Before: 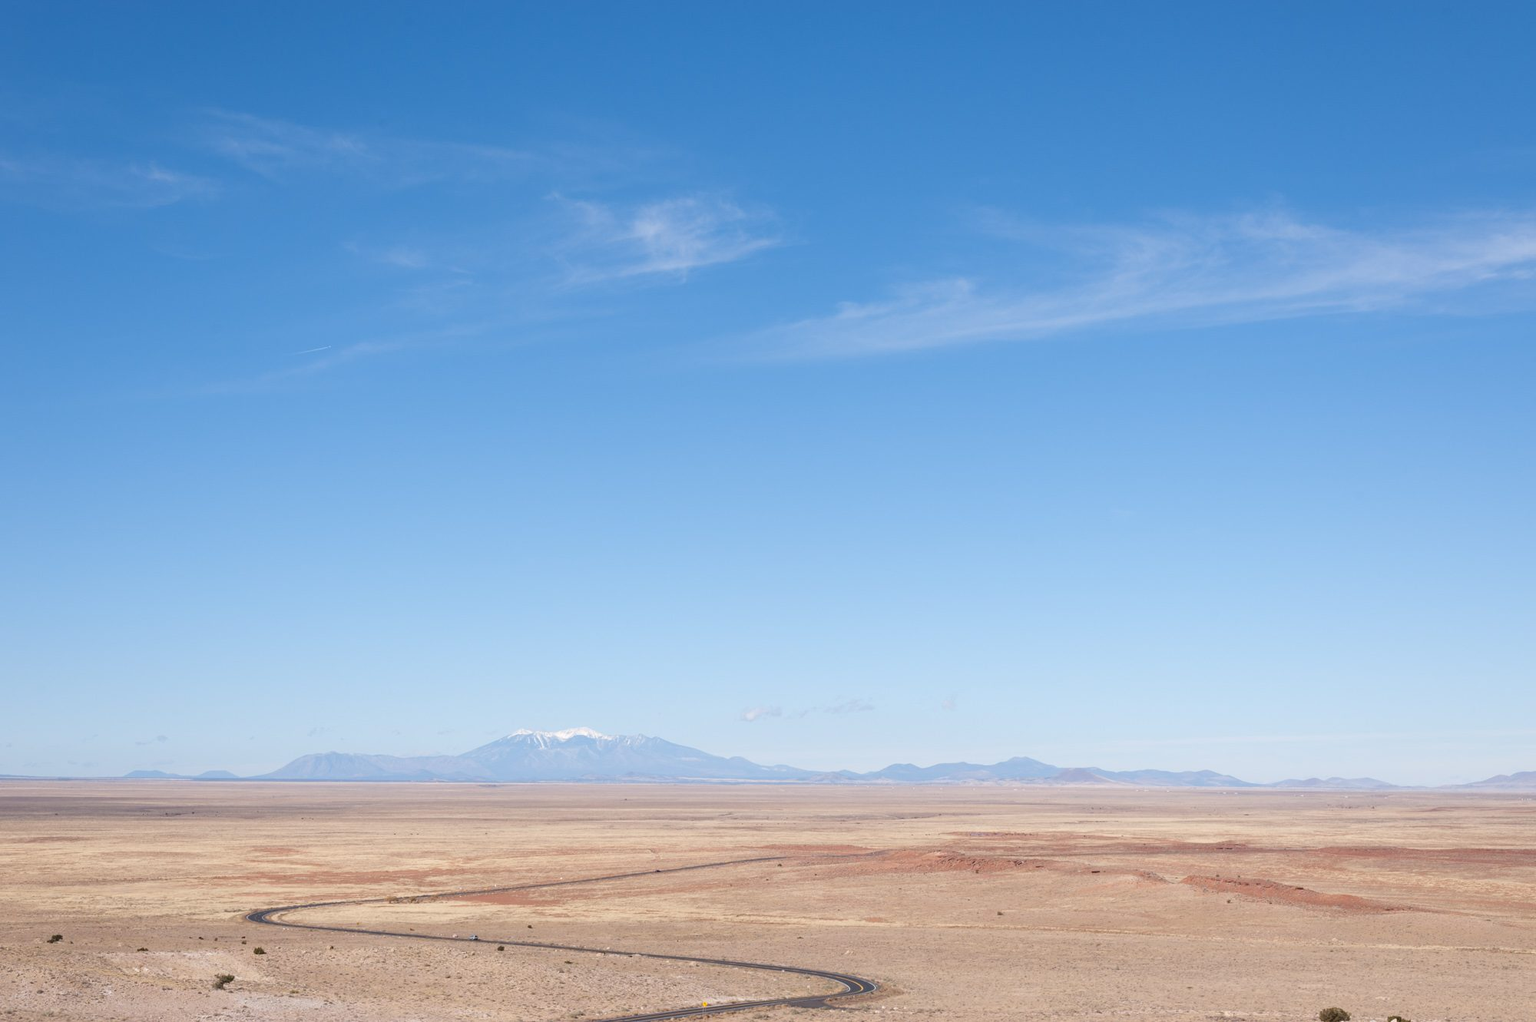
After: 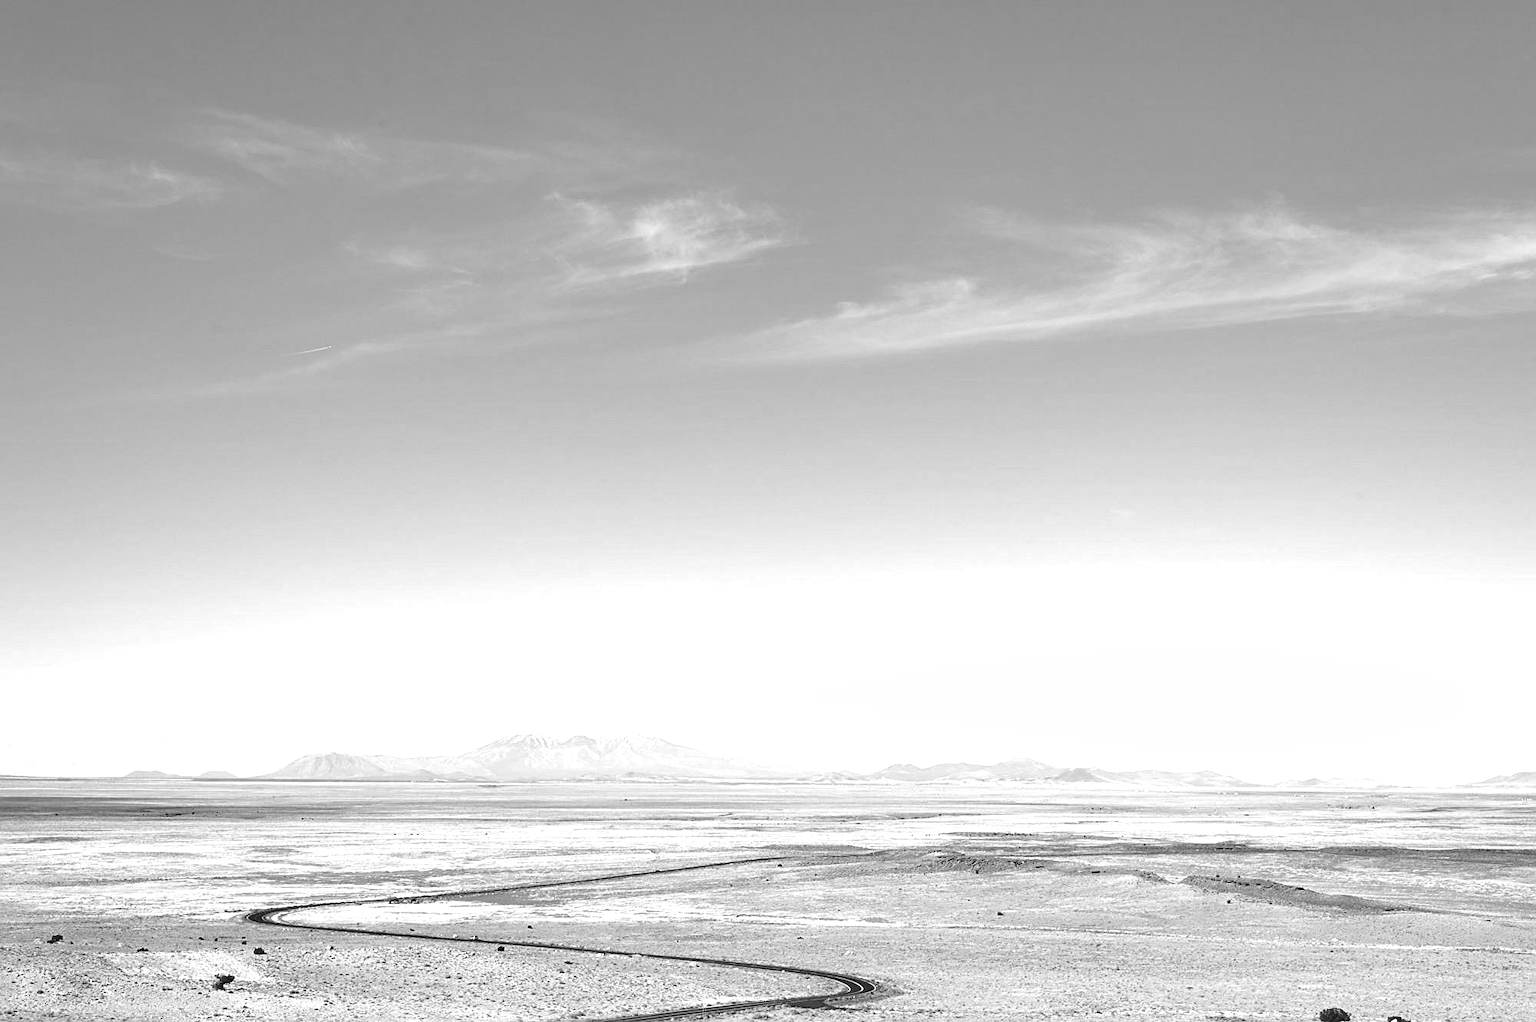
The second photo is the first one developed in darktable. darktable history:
shadows and highlights: shadows 22.7, highlights -48.71, soften with gaussian
exposure: black level correction -0.001, exposure 0.9 EV, compensate exposure bias true, compensate highlight preservation false
color balance rgb: perceptual saturation grading › global saturation 30%, global vibrance 10%
color contrast: green-magenta contrast 0.81
sharpen: on, module defaults
contrast brightness saturation: saturation -1
